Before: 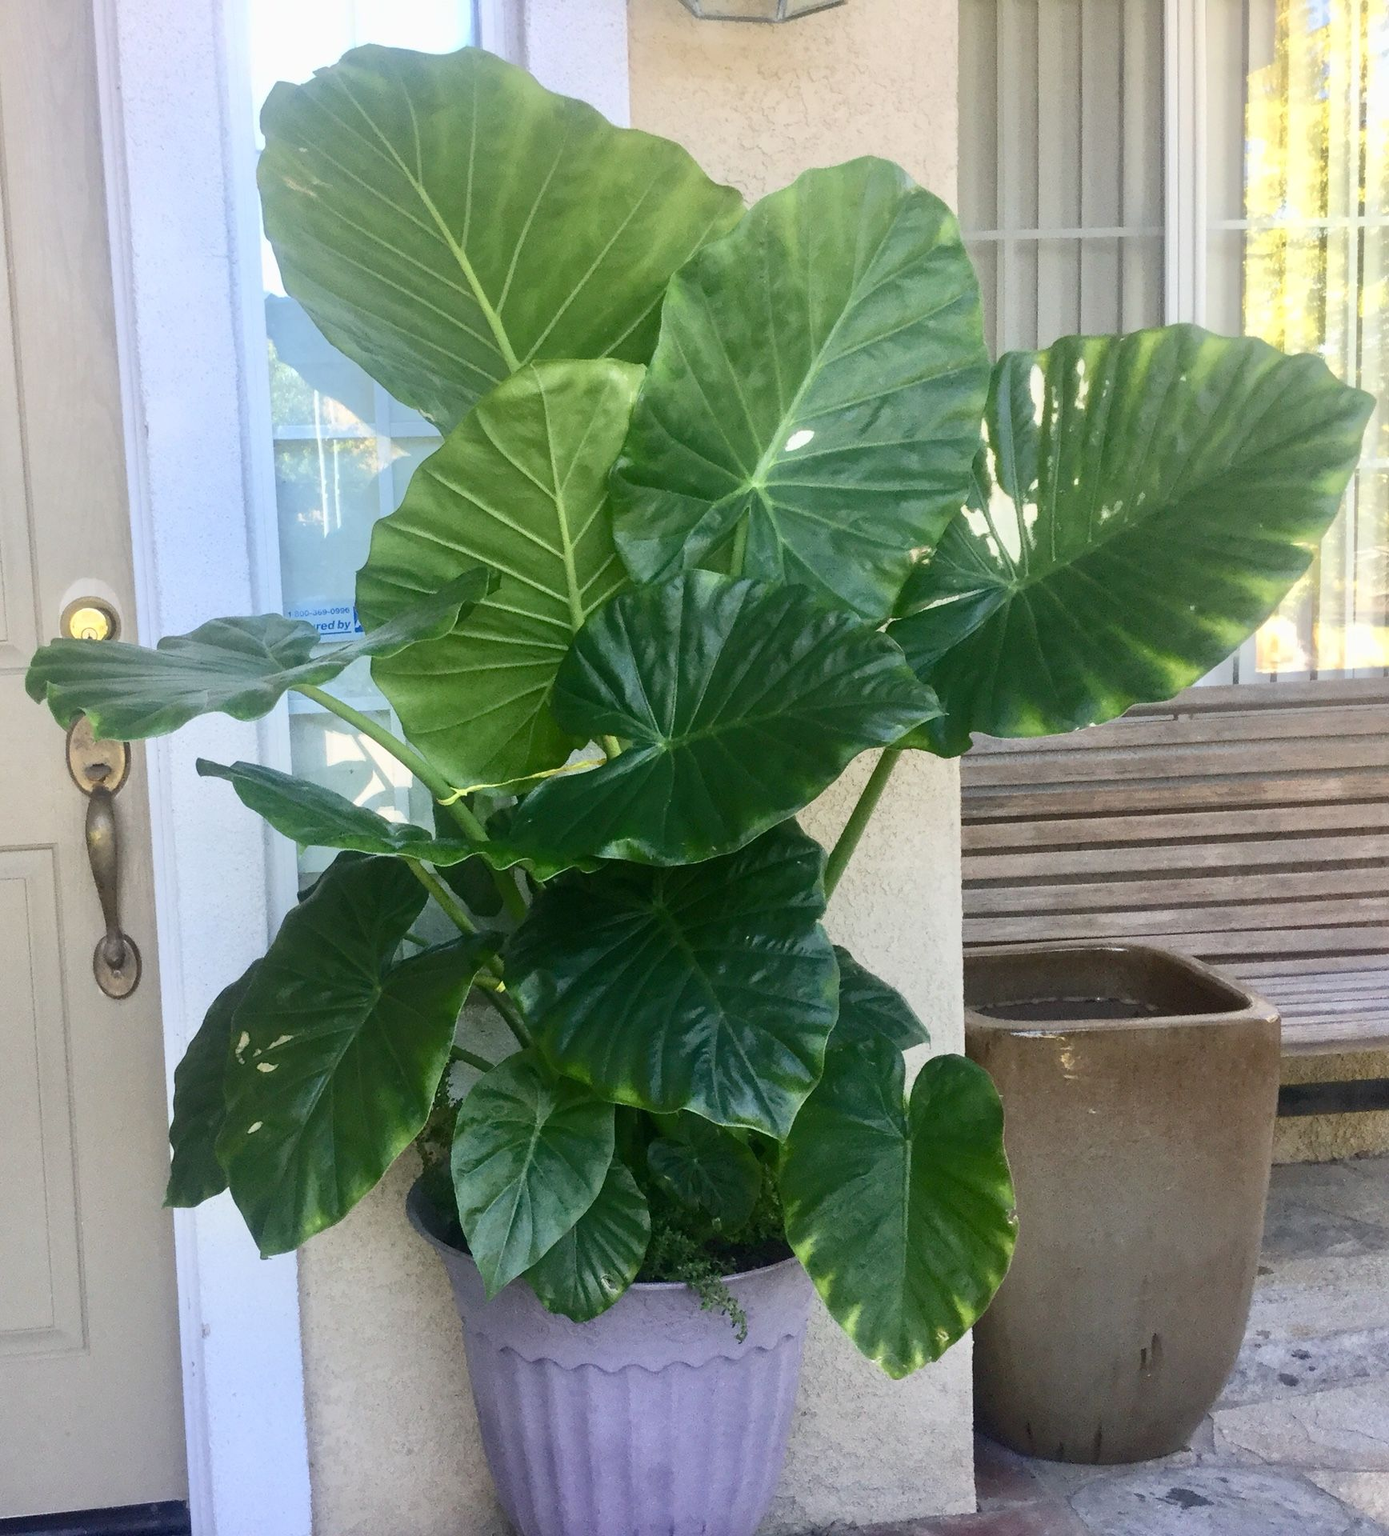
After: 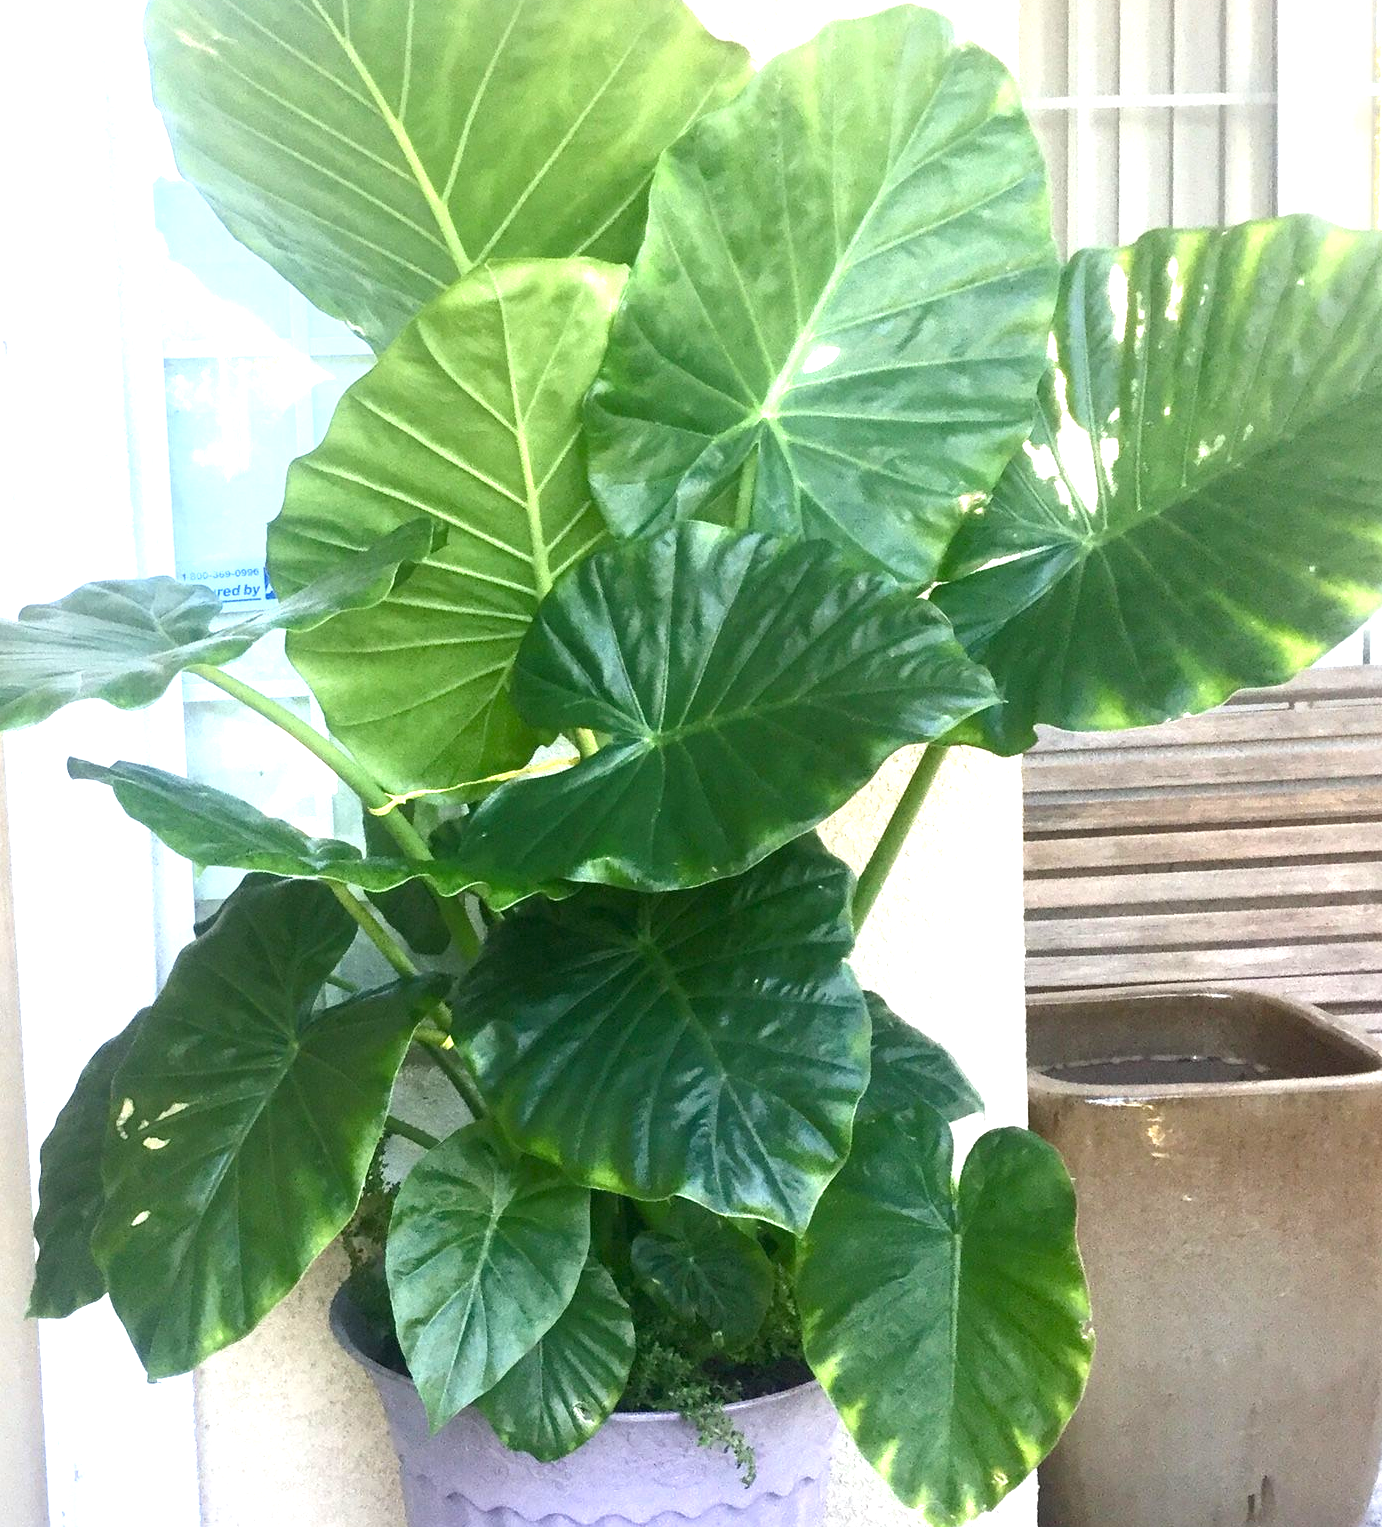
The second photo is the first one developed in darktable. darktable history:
crop and rotate: left 10.311%, top 9.984%, right 10.052%, bottom 10.433%
exposure: exposure 1.232 EV, compensate highlight preservation false
